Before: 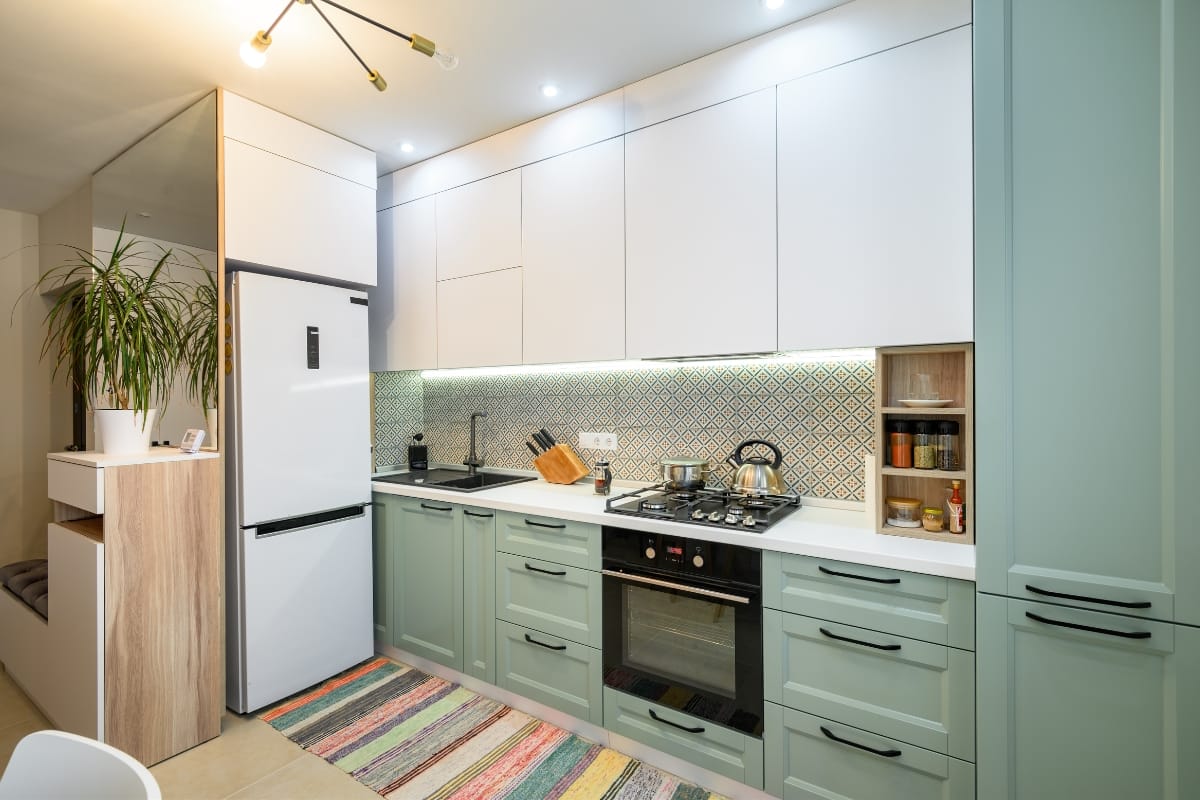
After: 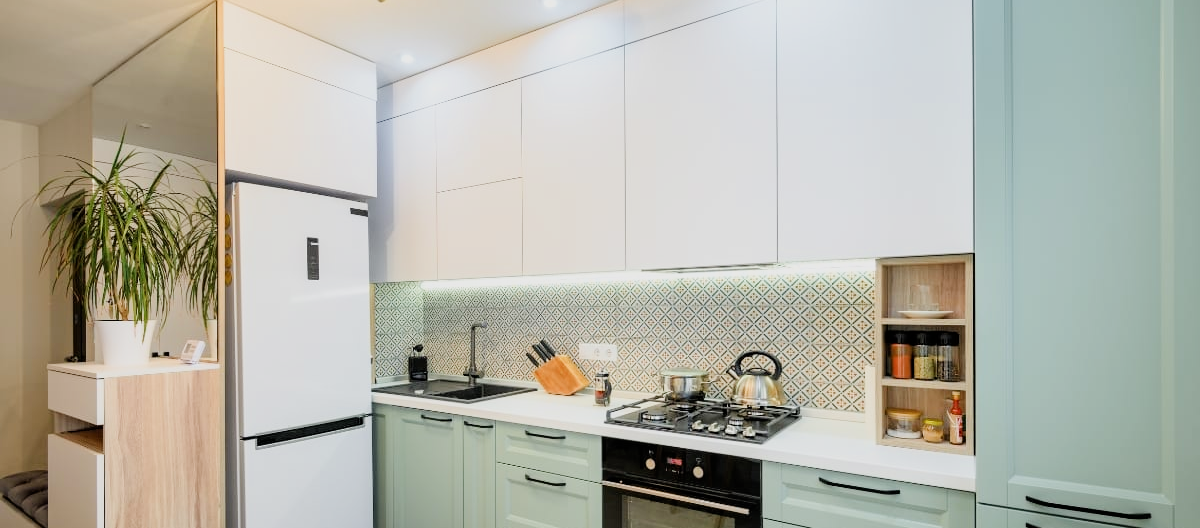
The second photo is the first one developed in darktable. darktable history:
crop: top 11.172%, bottom 22.739%
exposure: exposure 0.63 EV, compensate highlight preservation false
filmic rgb: black relative exposure -7.65 EV, white relative exposure 4.56 EV, hardness 3.61
